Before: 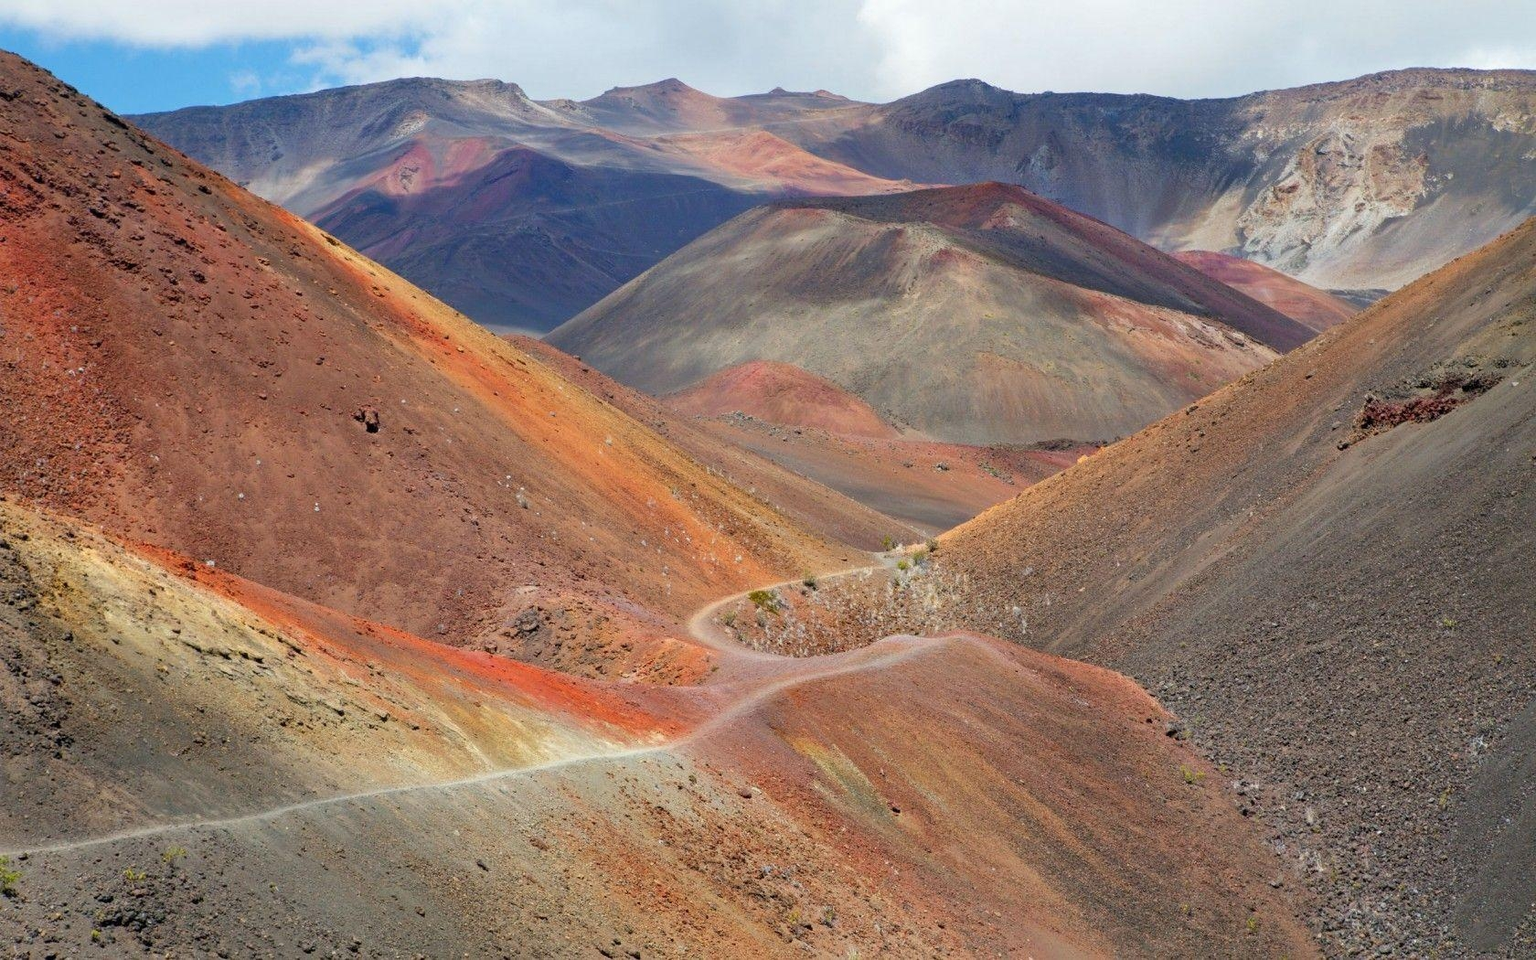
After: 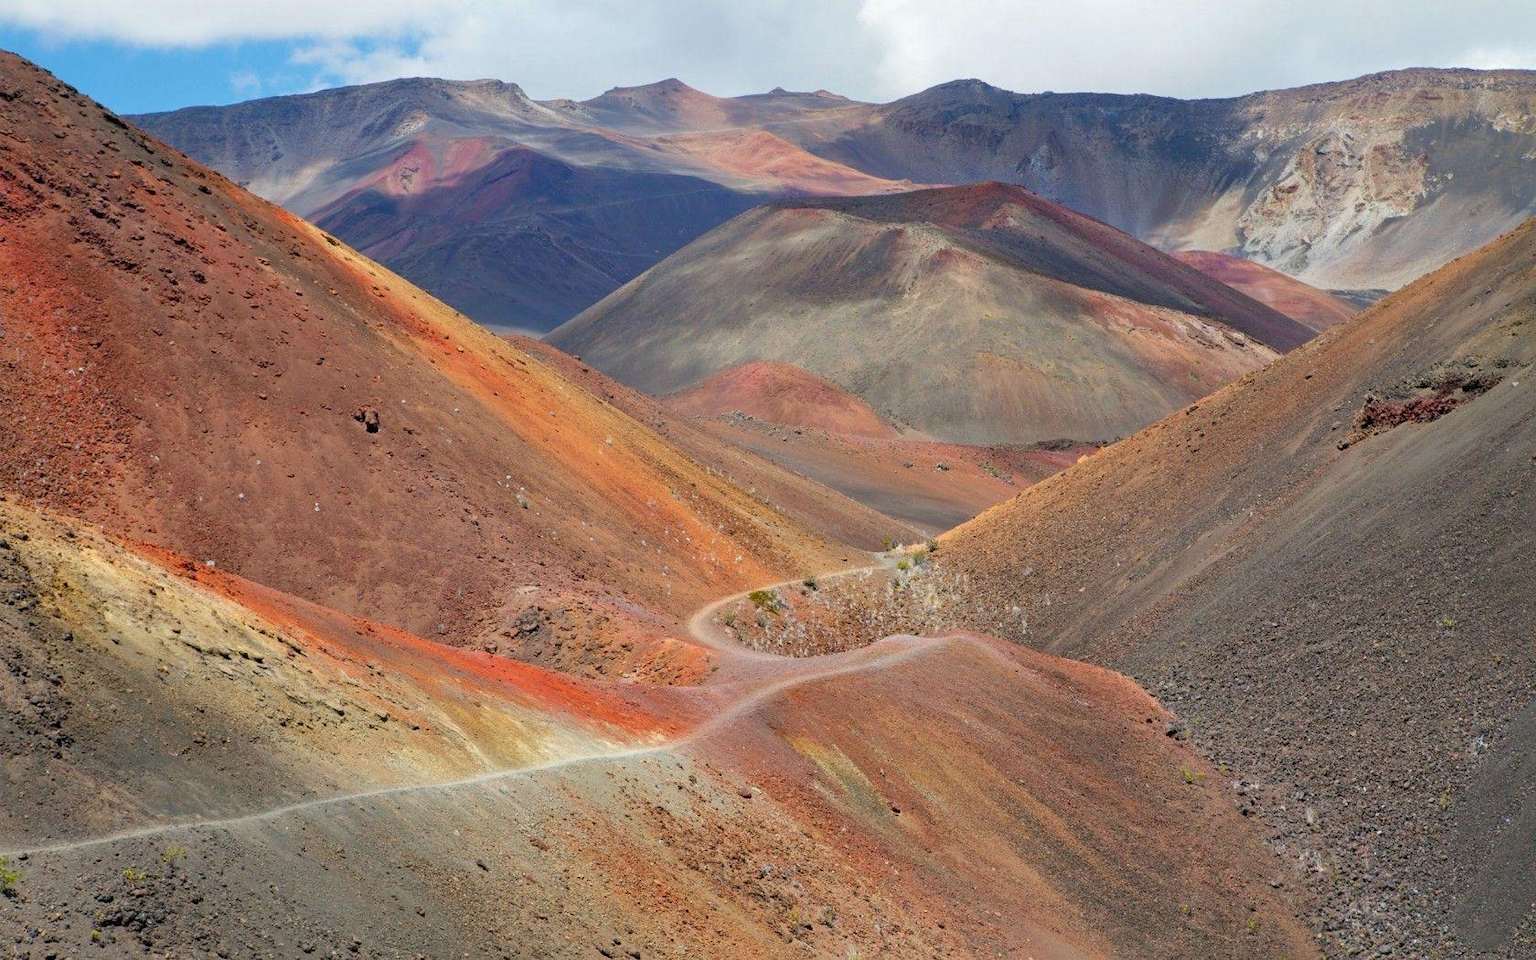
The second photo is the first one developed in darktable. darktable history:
shadows and highlights: shadows 25.86, highlights -24.55
